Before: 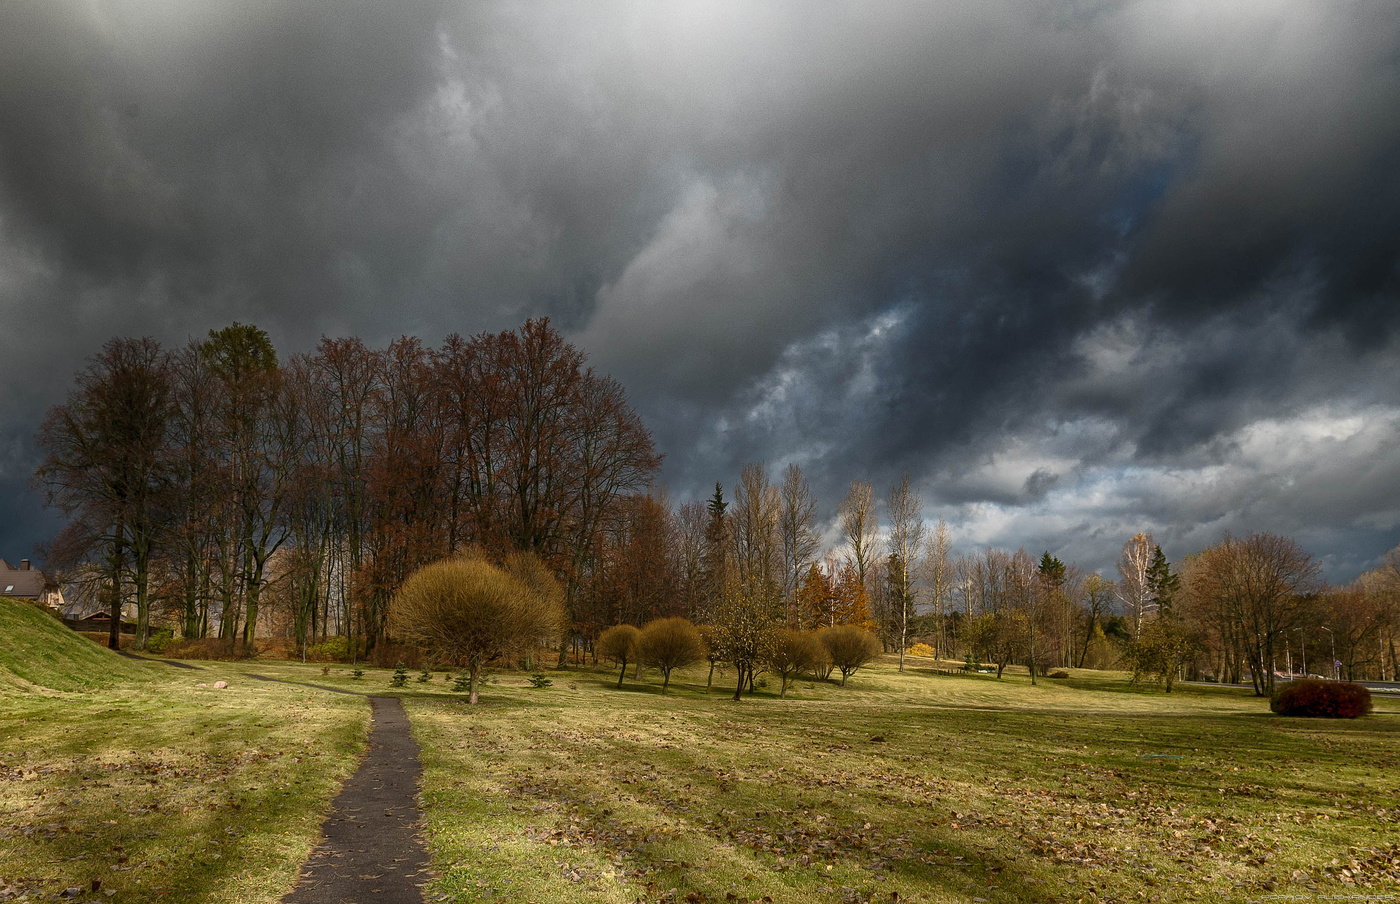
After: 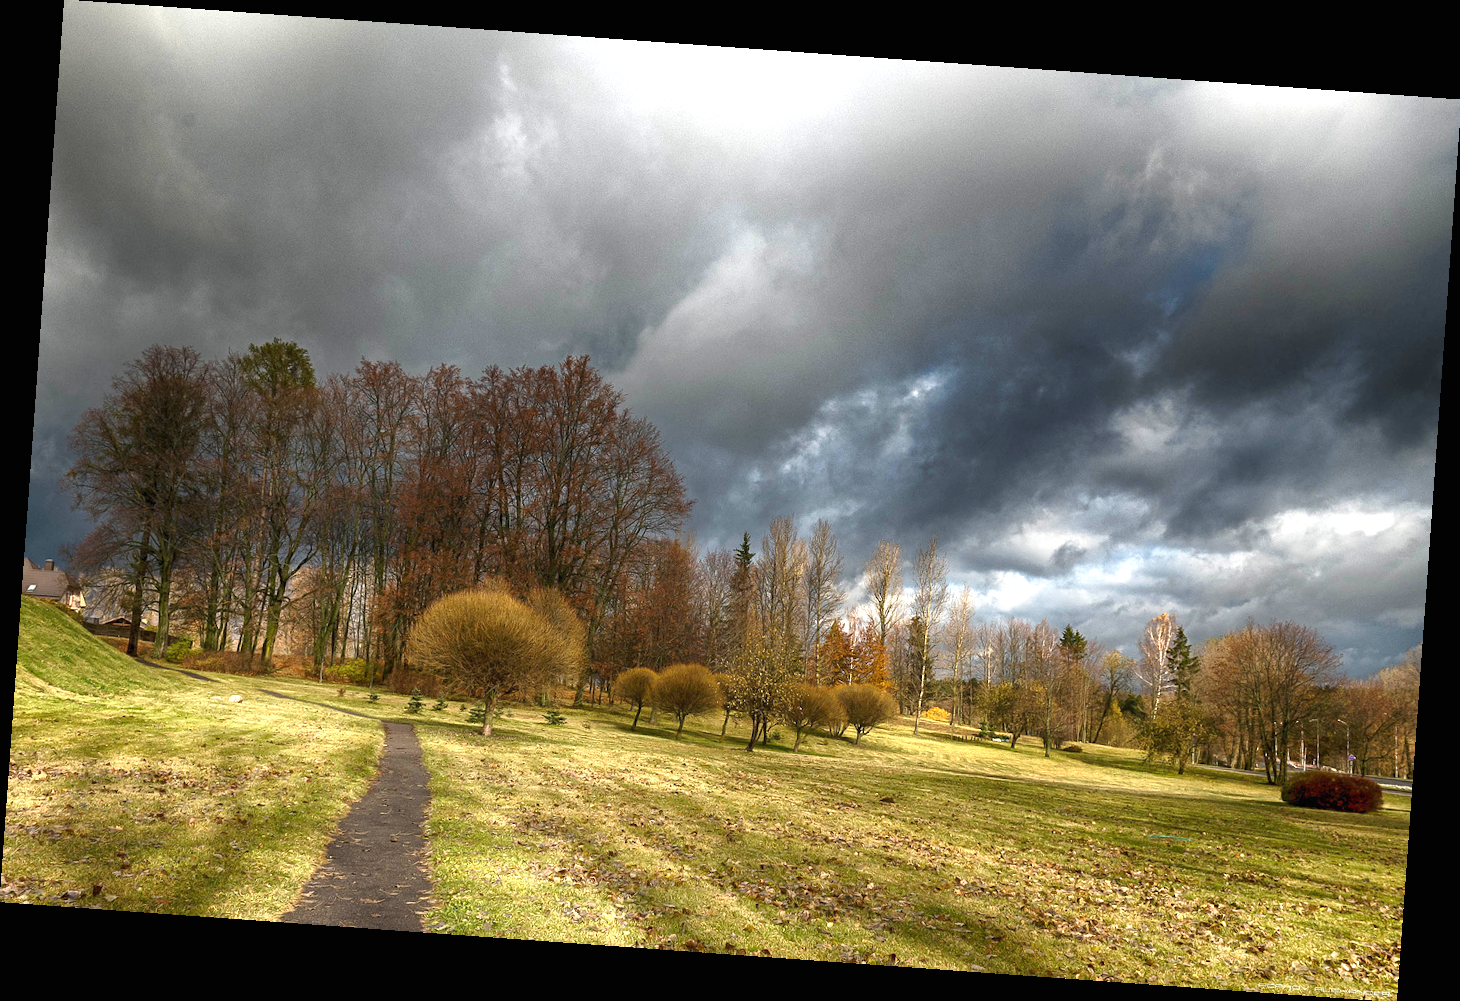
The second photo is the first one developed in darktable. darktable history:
rotate and perspective: rotation 4.1°, automatic cropping off
exposure: black level correction 0, exposure 1.1 EV, compensate highlight preservation false
